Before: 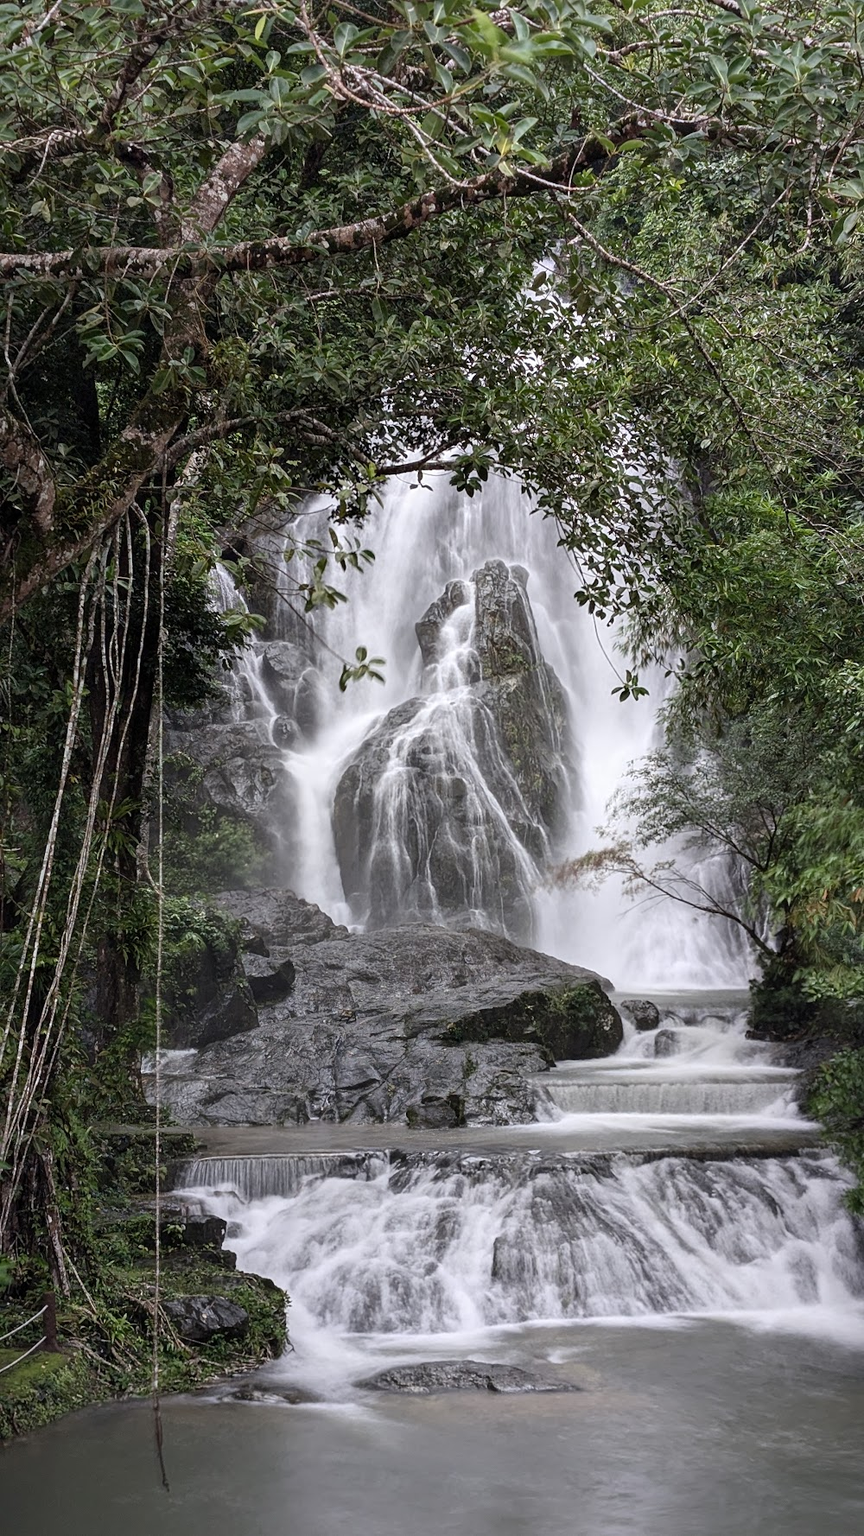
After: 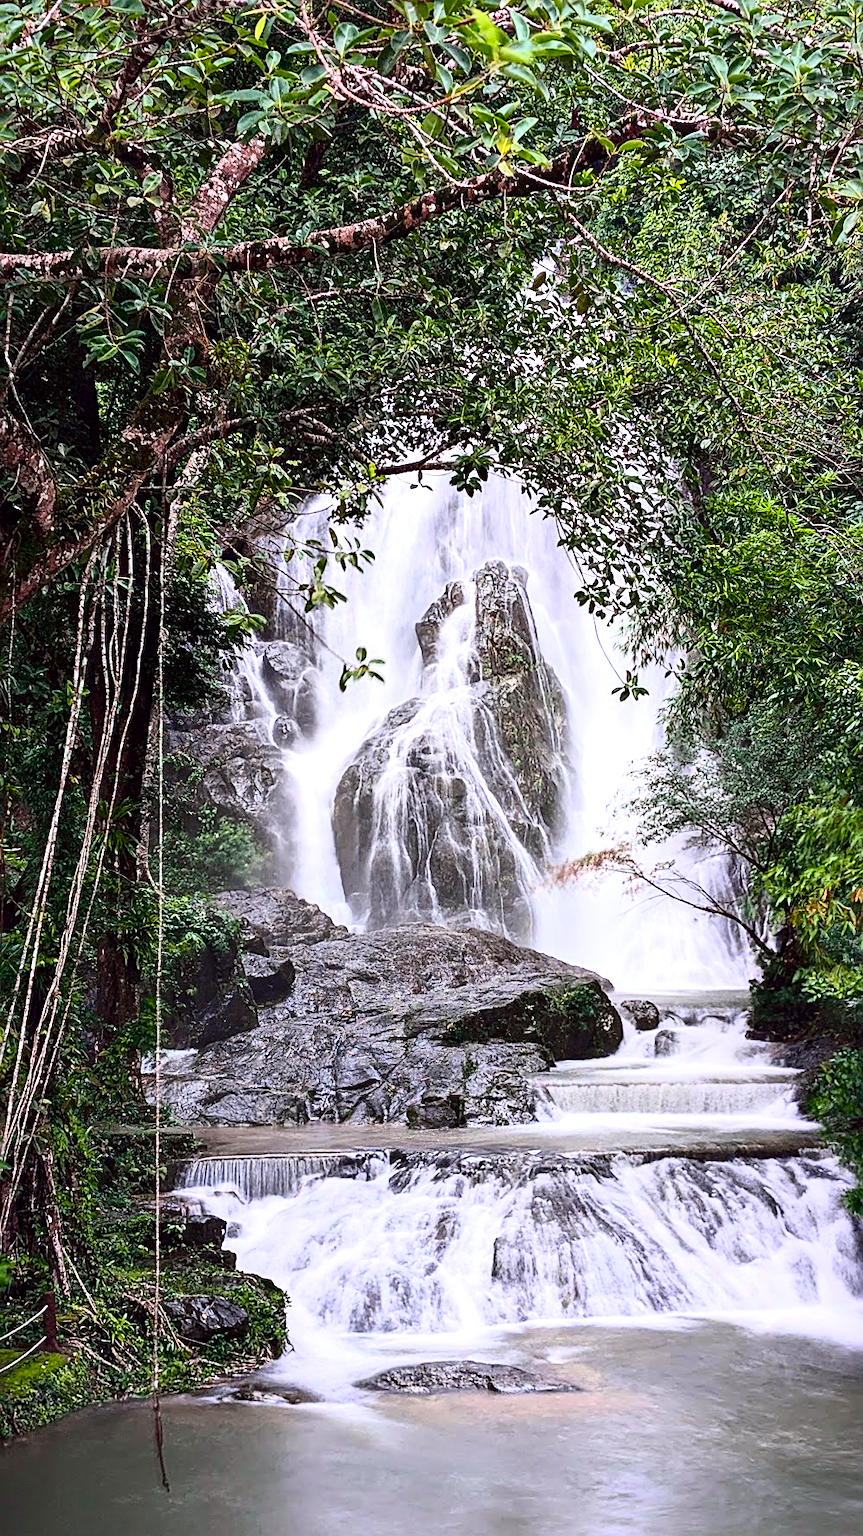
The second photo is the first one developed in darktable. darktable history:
exposure: black level correction 0.001, exposure 0.5 EV, compensate exposure bias true, compensate highlight preservation false
tone curve: curves: ch0 [(0, 0.001) (0.139, 0.096) (0.311, 0.278) (0.495, 0.531) (0.718, 0.816) (0.841, 0.909) (1, 0.967)]; ch1 [(0, 0) (0.272, 0.249) (0.388, 0.385) (0.469, 0.456) (0.495, 0.497) (0.538, 0.554) (0.578, 0.605) (0.707, 0.778) (1, 1)]; ch2 [(0, 0) (0.125, 0.089) (0.353, 0.329) (0.443, 0.408) (0.502, 0.499) (0.557, 0.542) (0.608, 0.635) (1, 1)], color space Lab, independent channels, preserve colors none
color balance: lift [1, 1.001, 0.999, 1.001], gamma [1, 1.004, 1.007, 0.993], gain [1, 0.991, 0.987, 1.013], contrast 10%, output saturation 120%
sharpen: on, module defaults
